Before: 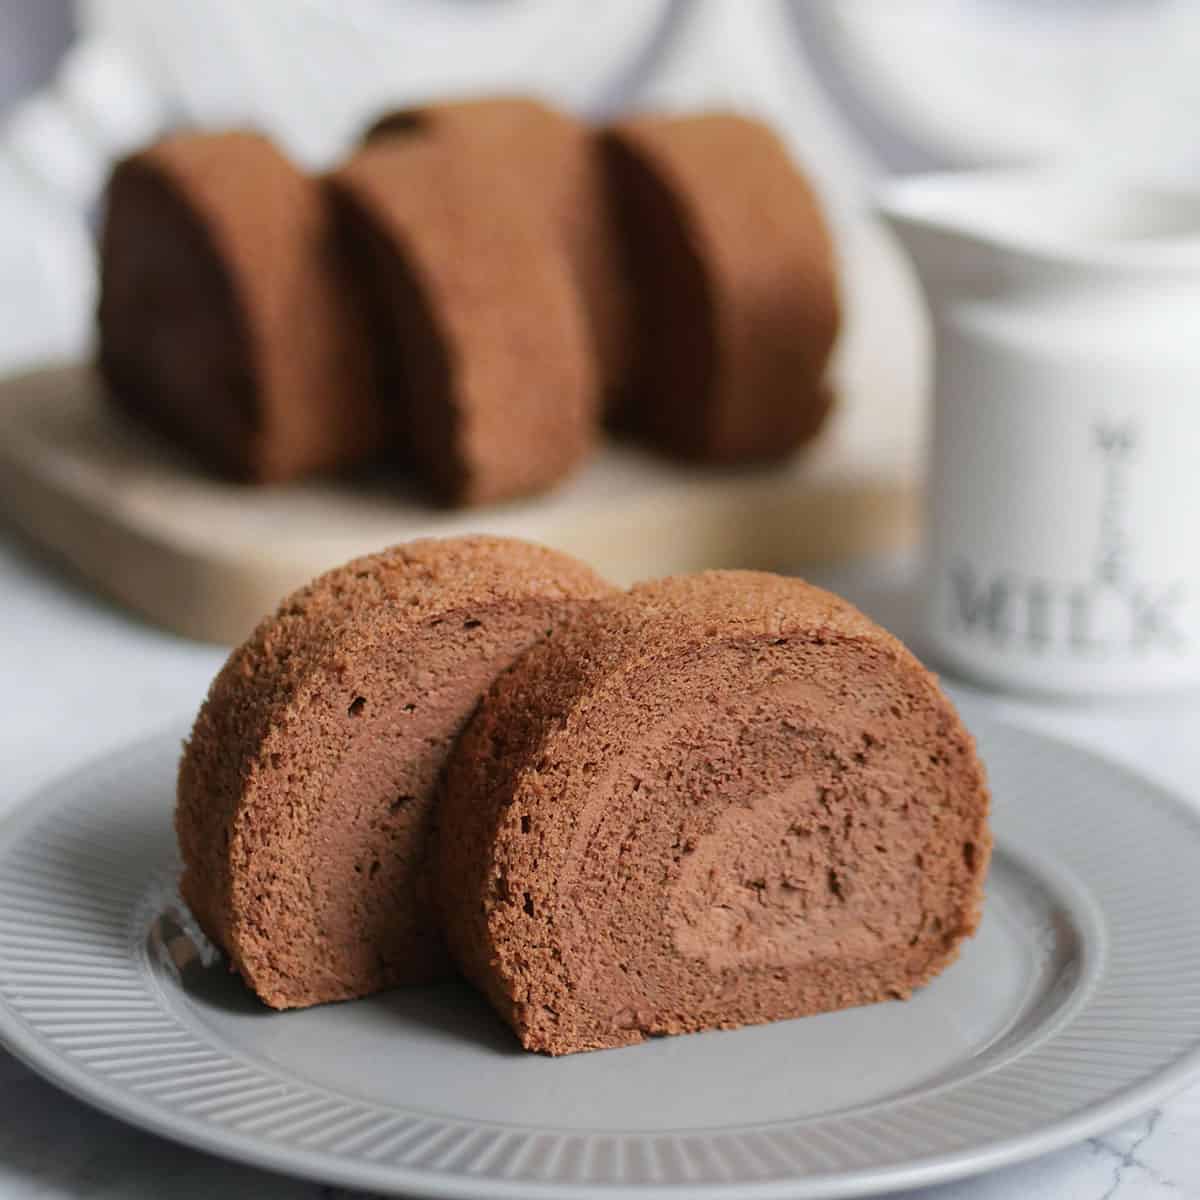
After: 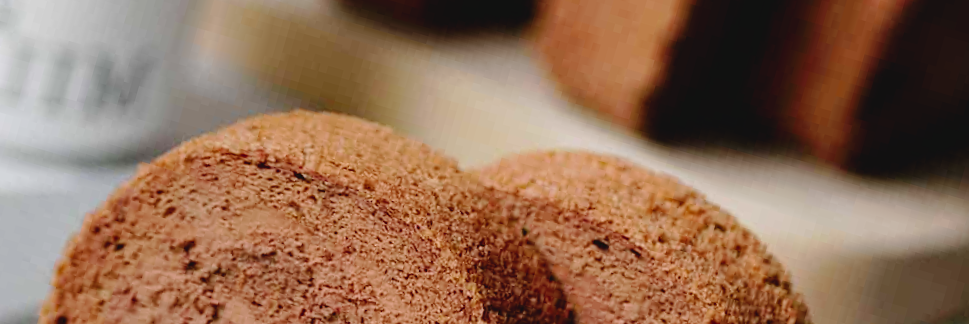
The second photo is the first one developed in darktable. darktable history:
crop and rotate: angle 16.12°, top 30.835%, bottom 35.653%
tone curve: curves: ch0 [(0, 0) (0.003, 0.048) (0.011, 0.048) (0.025, 0.048) (0.044, 0.049) (0.069, 0.048) (0.1, 0.052) (0.136, 0.071) (0.177, 0.109) (0.224, 0.157) (0.277, 0.233) (0.335, 0.32) (0.399, 0.404) (0.468, 0.496) (0.543, 0.582) (0.623, 0.653) (0.709, 0.738) (0.801, 0.811) (0.898, 0.895) (1, 1)], preserve colors none
